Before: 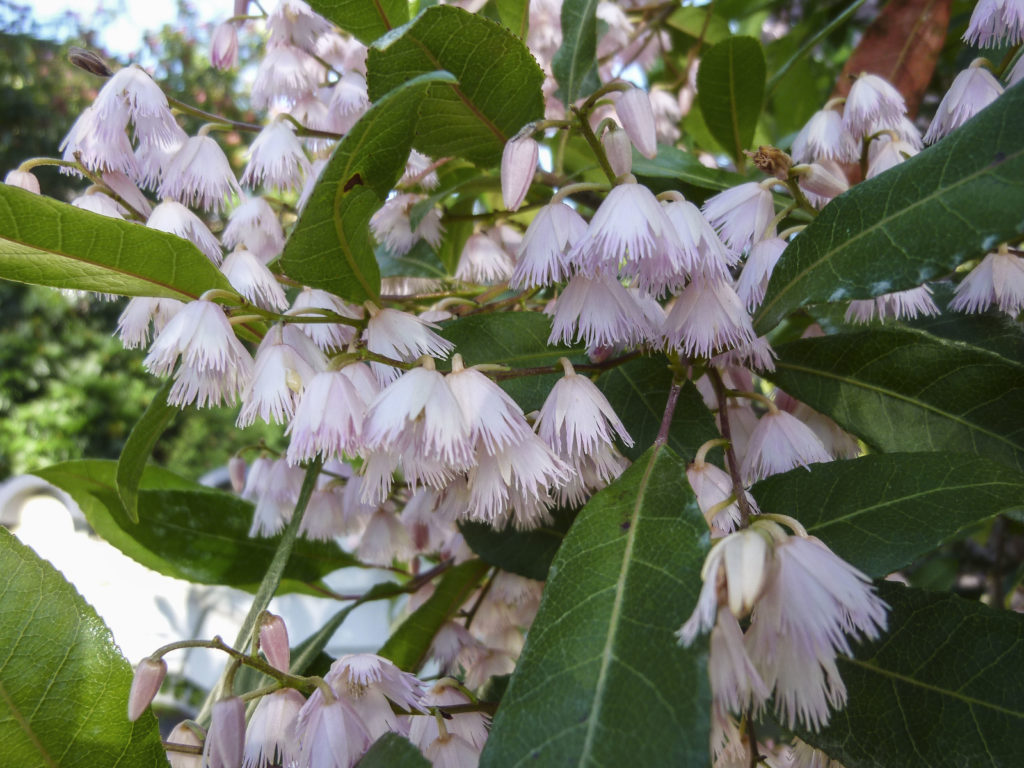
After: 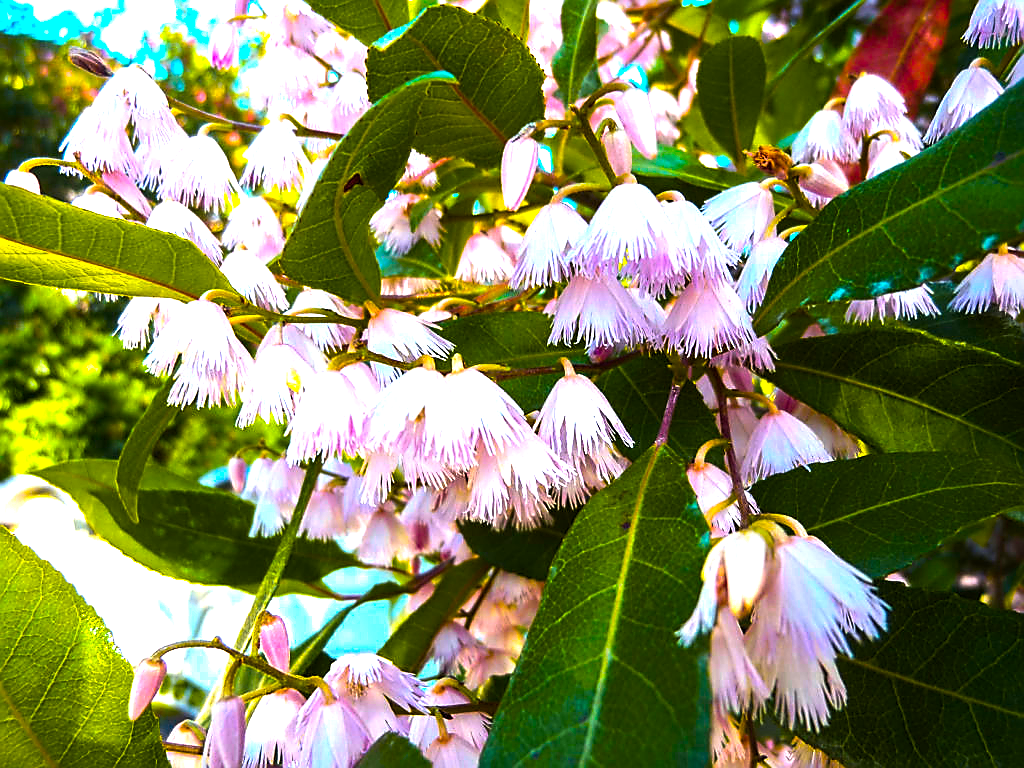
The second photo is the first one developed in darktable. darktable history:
color balance rgb: linear chroma grading › highlights 100%, linear chroma grading › global chroma 23.41%, perceptual saturation grading › global saturation 35.38%, hue shift -10.68°, perceptual brilliance grading › highlights 47.25%, perceptual brilliance grading › mid-tones 22.2%, perceptual brilliance grading › shadows -5.93%
sharpen: radius 1.4, amount 1.25, threshold 0.7
